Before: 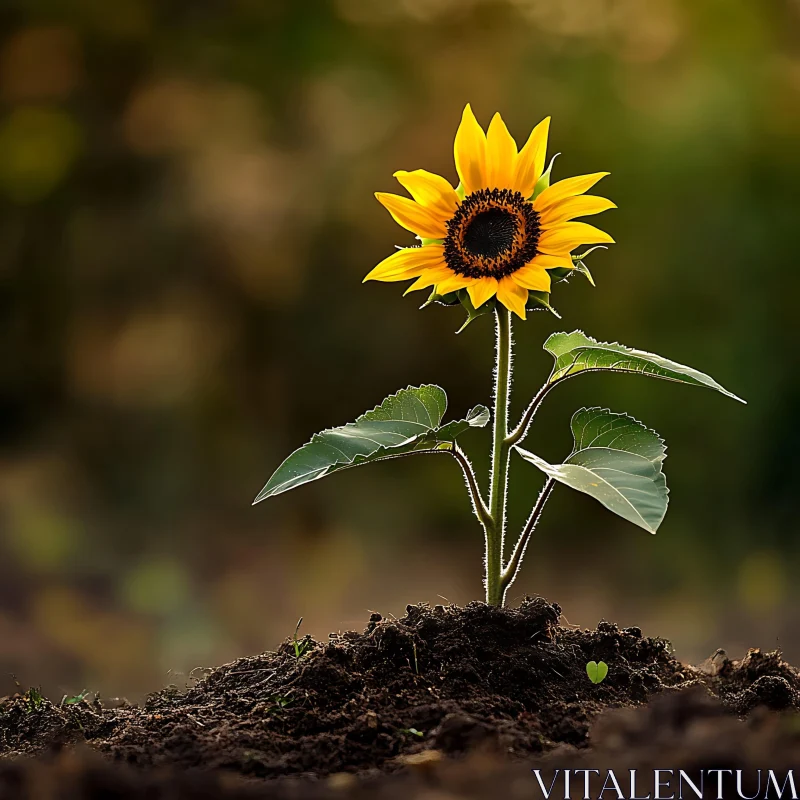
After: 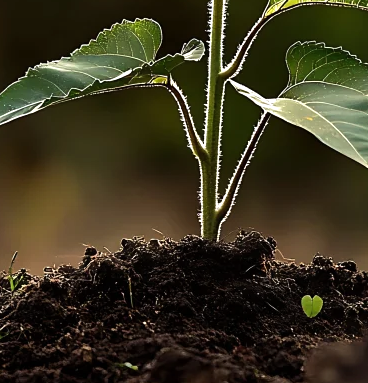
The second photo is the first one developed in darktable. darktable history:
crop: left 35.715%, top 45.824%, right 18.205%, bottom 6.191%
tone equalizer: -8 EV -0.397 EV, -7 EV -0.395 EV, -6 EV -0.348 EV, -5 EV -0.201 EV, -3 EV 0.236 EV, -2 EV 0.36 EV, -1 EV 0.394 EV, +0 EV 0.387 EV, edges refinement/feathering 500, mask exposure compensation -1.57 EV, preserve details no
